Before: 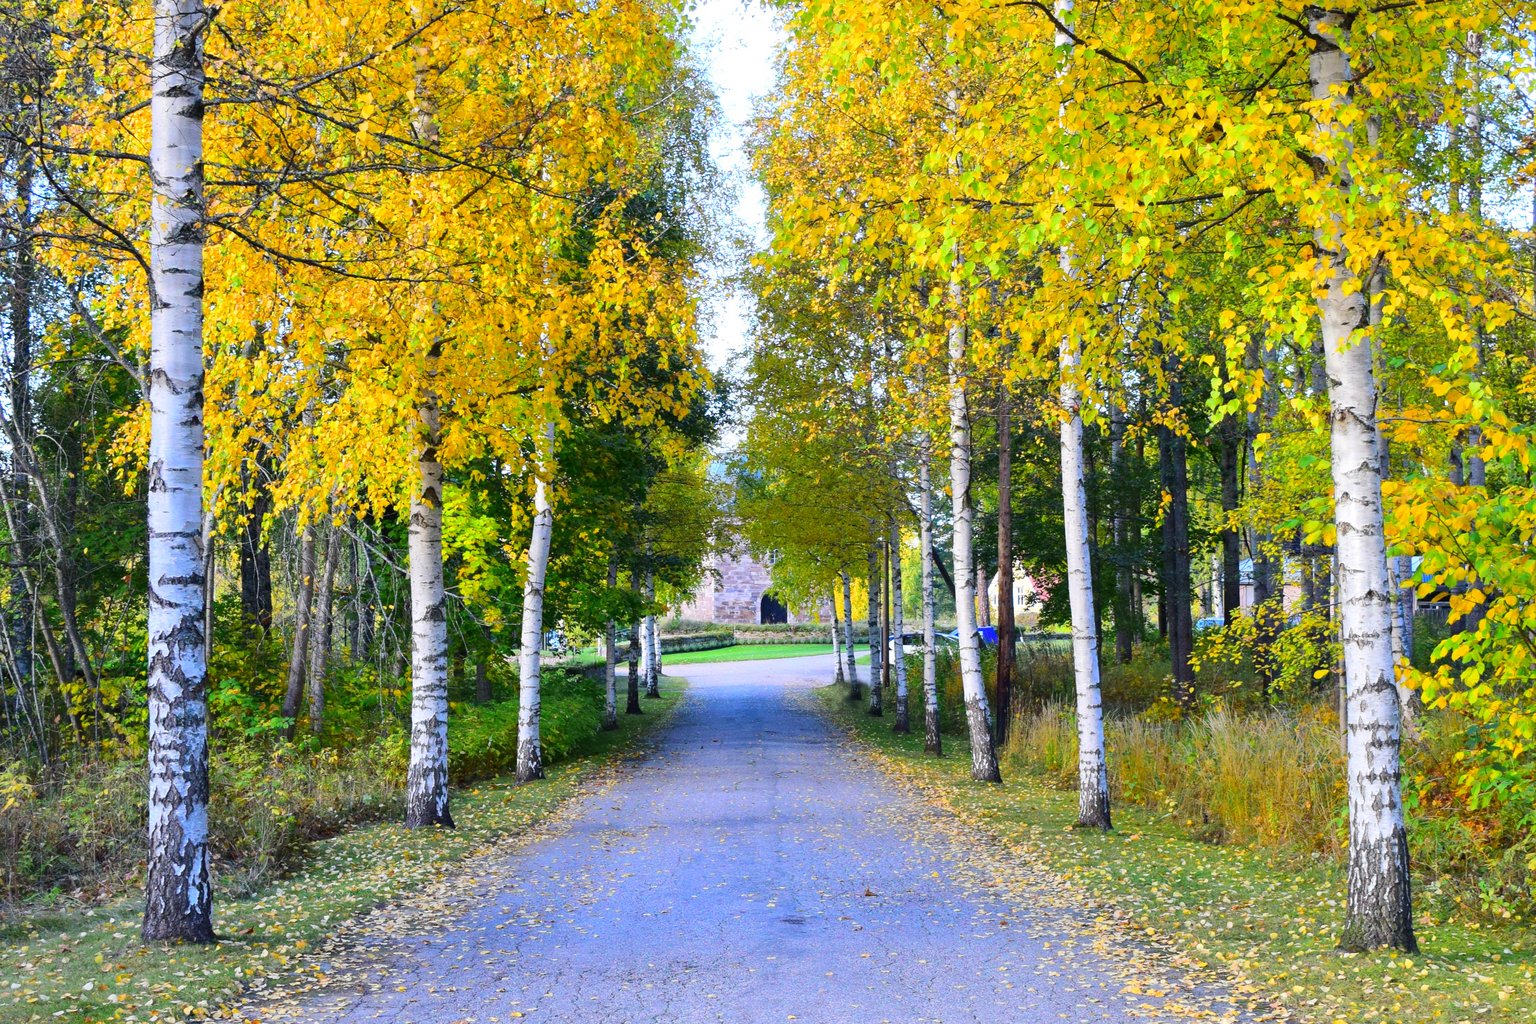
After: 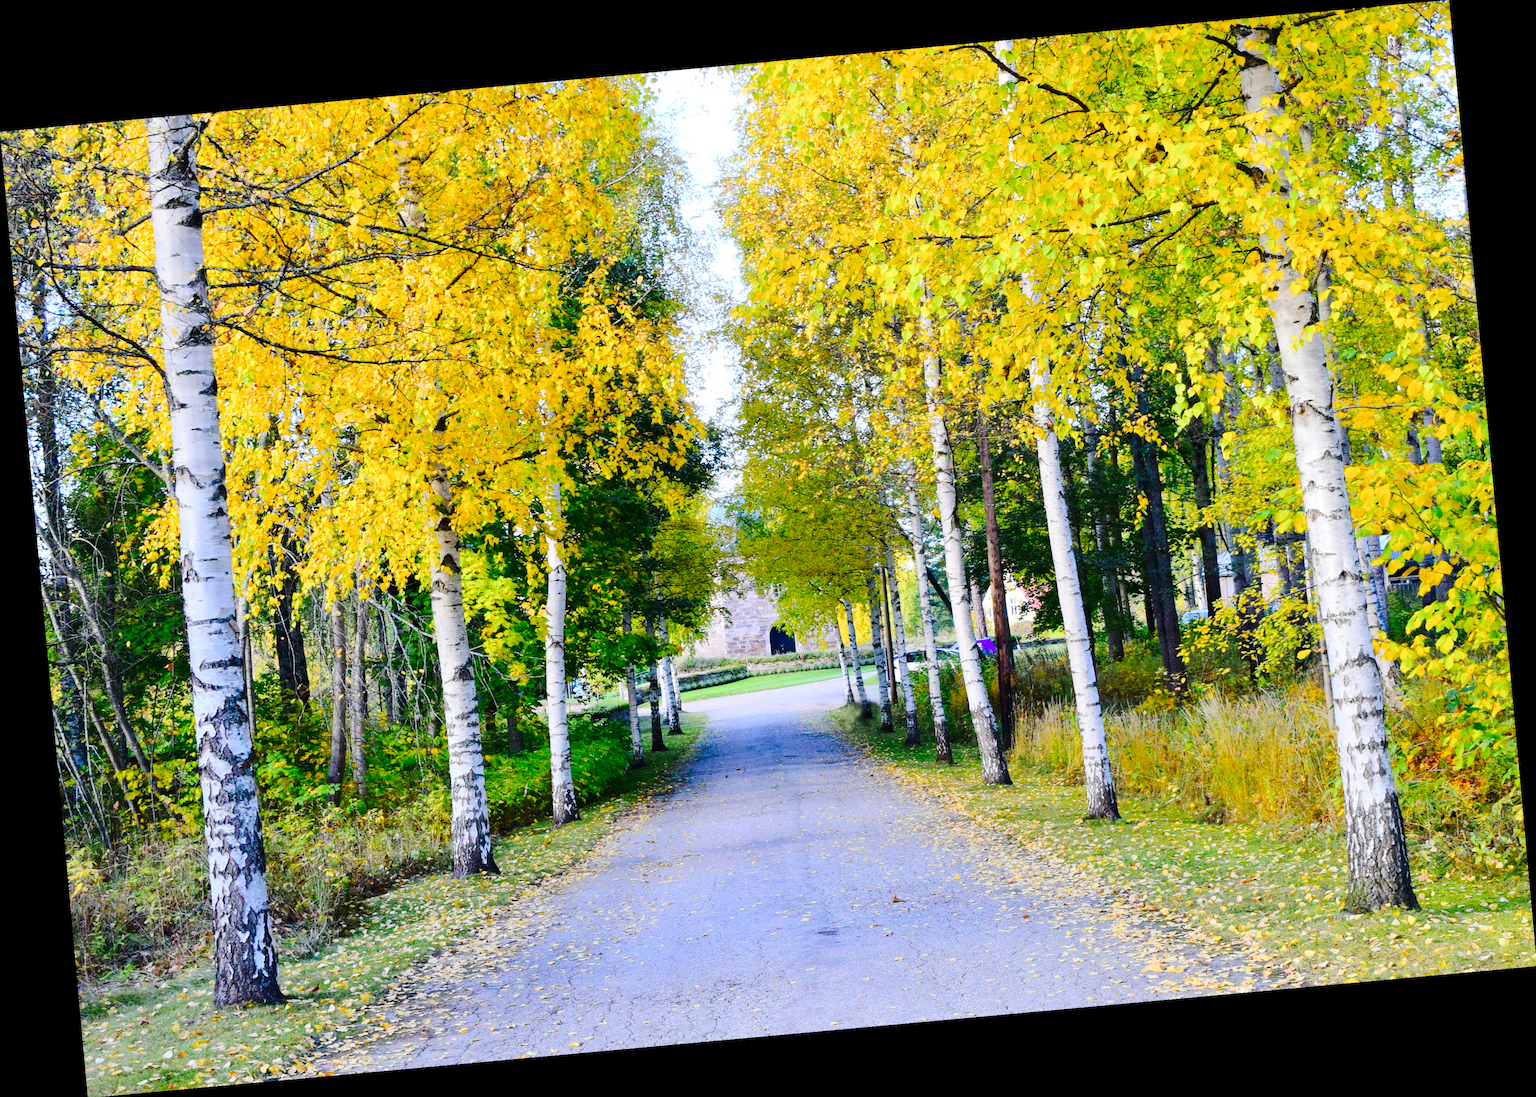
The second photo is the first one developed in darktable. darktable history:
tone curve: curves: ch0 [(0, 0) (0.003, 0.019) (0.011, 0.021) (0.025, 0.023) (0.044, 0.026) (0.069, 0.037) (0.1, 0.059) (0.136, 0.088) (0.177, 0.138) (0.224, 0.199) (0.277, 0.279) (0.335, 0.376) (0.399, 0.481) (0.468, 0.581) (0.543, 0.658) (0.623, 0.735) (0.709, 0.8) (0.801, 0.861) (0.898, 0.928) (1, 1)], preserve colors none
exposure: black level correction 0.001, compensate highlight preservation false
rotate and perspective: rotation -5.2°, automatic cropping off
